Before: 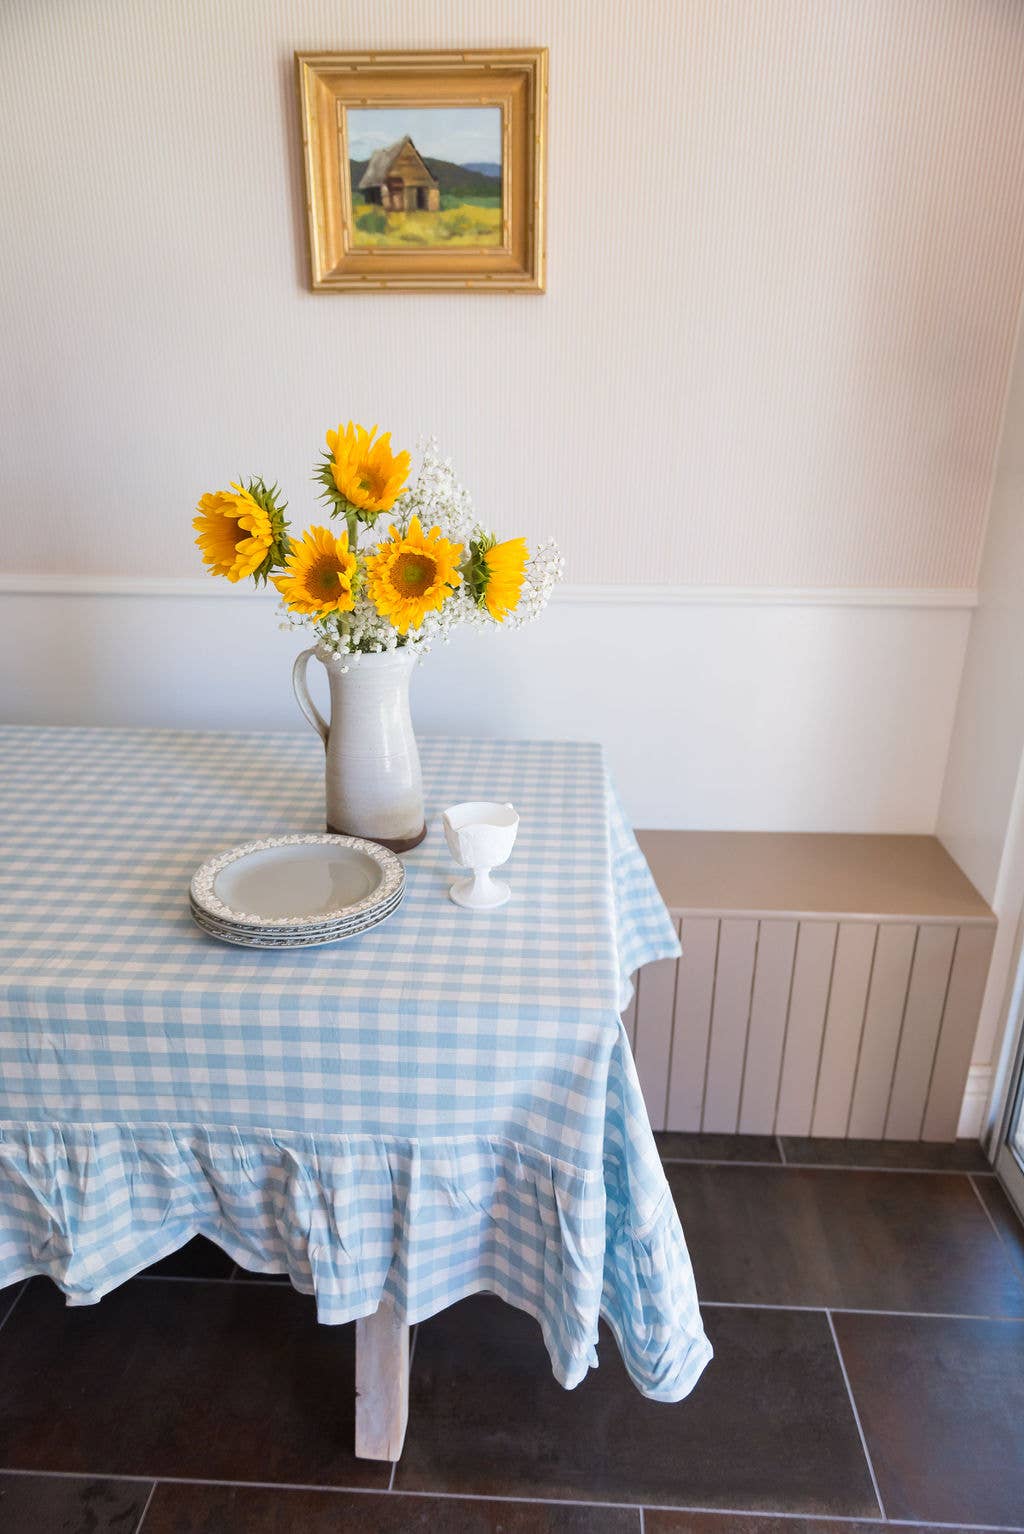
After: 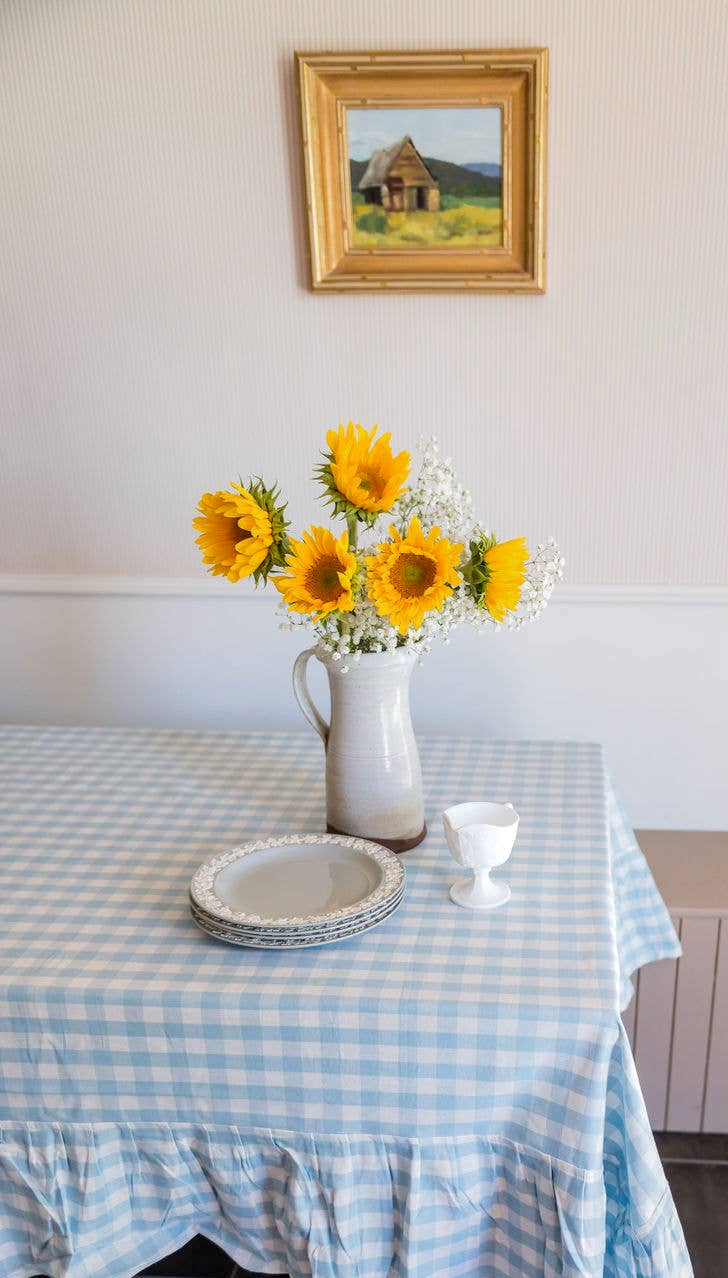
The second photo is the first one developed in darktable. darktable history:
crop: right 28.885%, bottom 16.626%
local contrast: detail 130%
base curve: curves: ch0 [(0, 0) (0.235, 0.266) (0.503, 0.496) (0.786, 0.72) (1, 1)]
